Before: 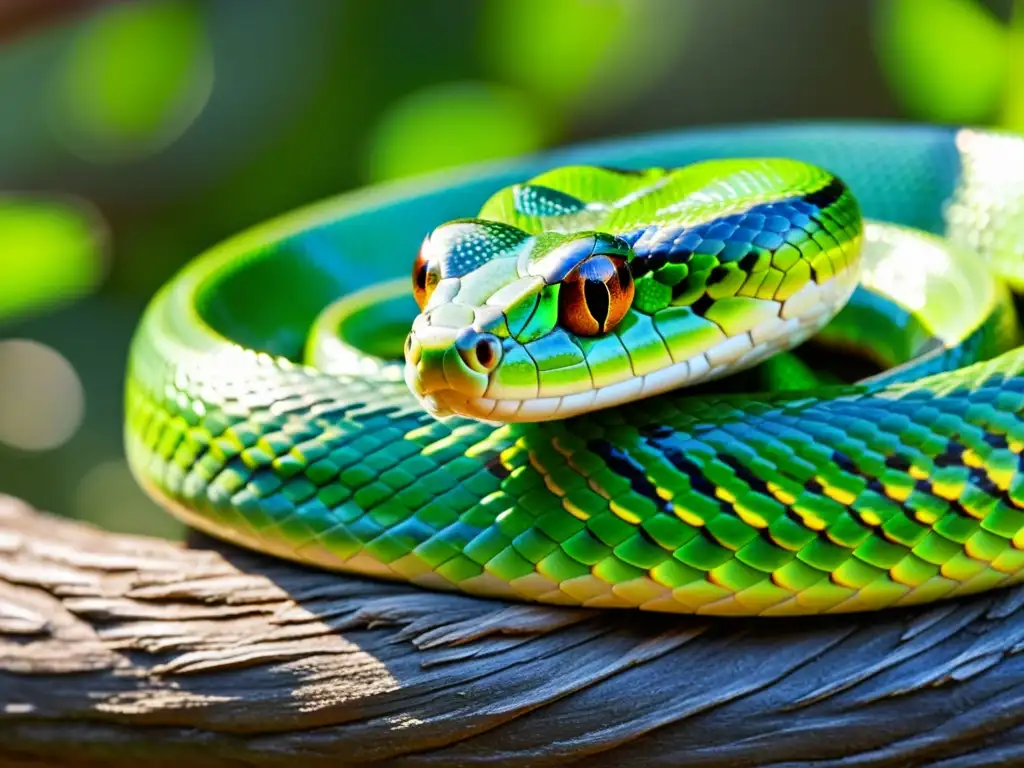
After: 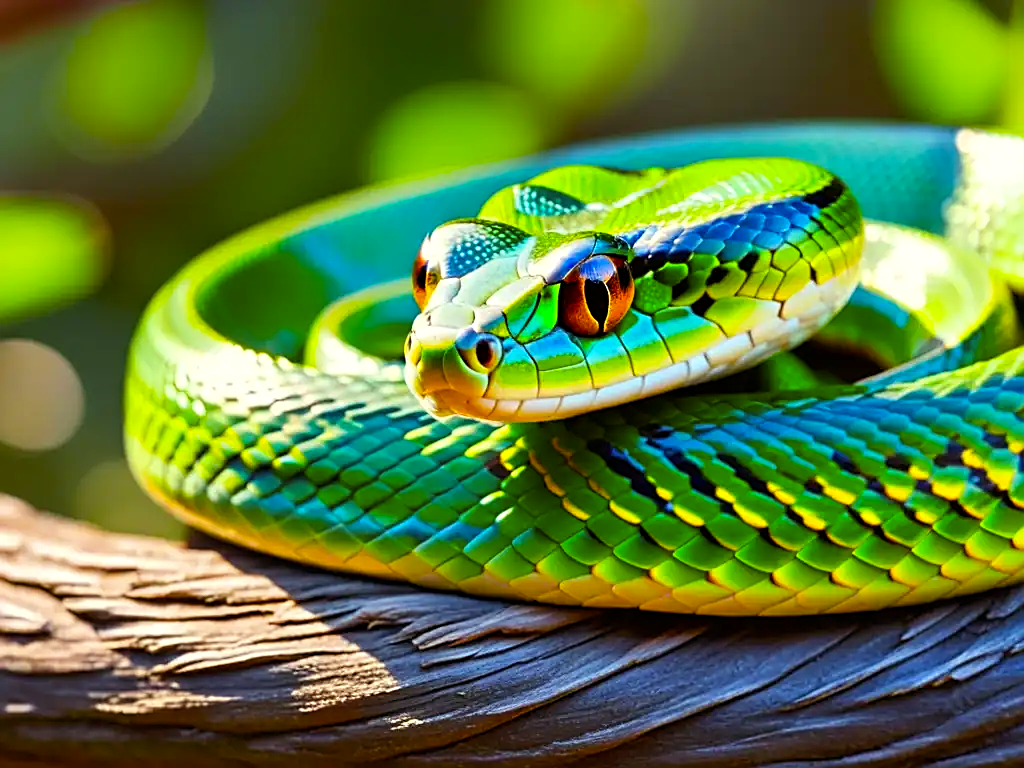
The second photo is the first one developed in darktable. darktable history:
color balance rgb: power › chroma 1.544%, power › hue 28.74°, highlights gain › luminance 5.622%, highlights gain › chroma 1.266%, highlights gain › hue 88.63°, perceptual saturation grading › global saturation 19.925%, global vibrance 21.908%
sharpen: on, module defaults
